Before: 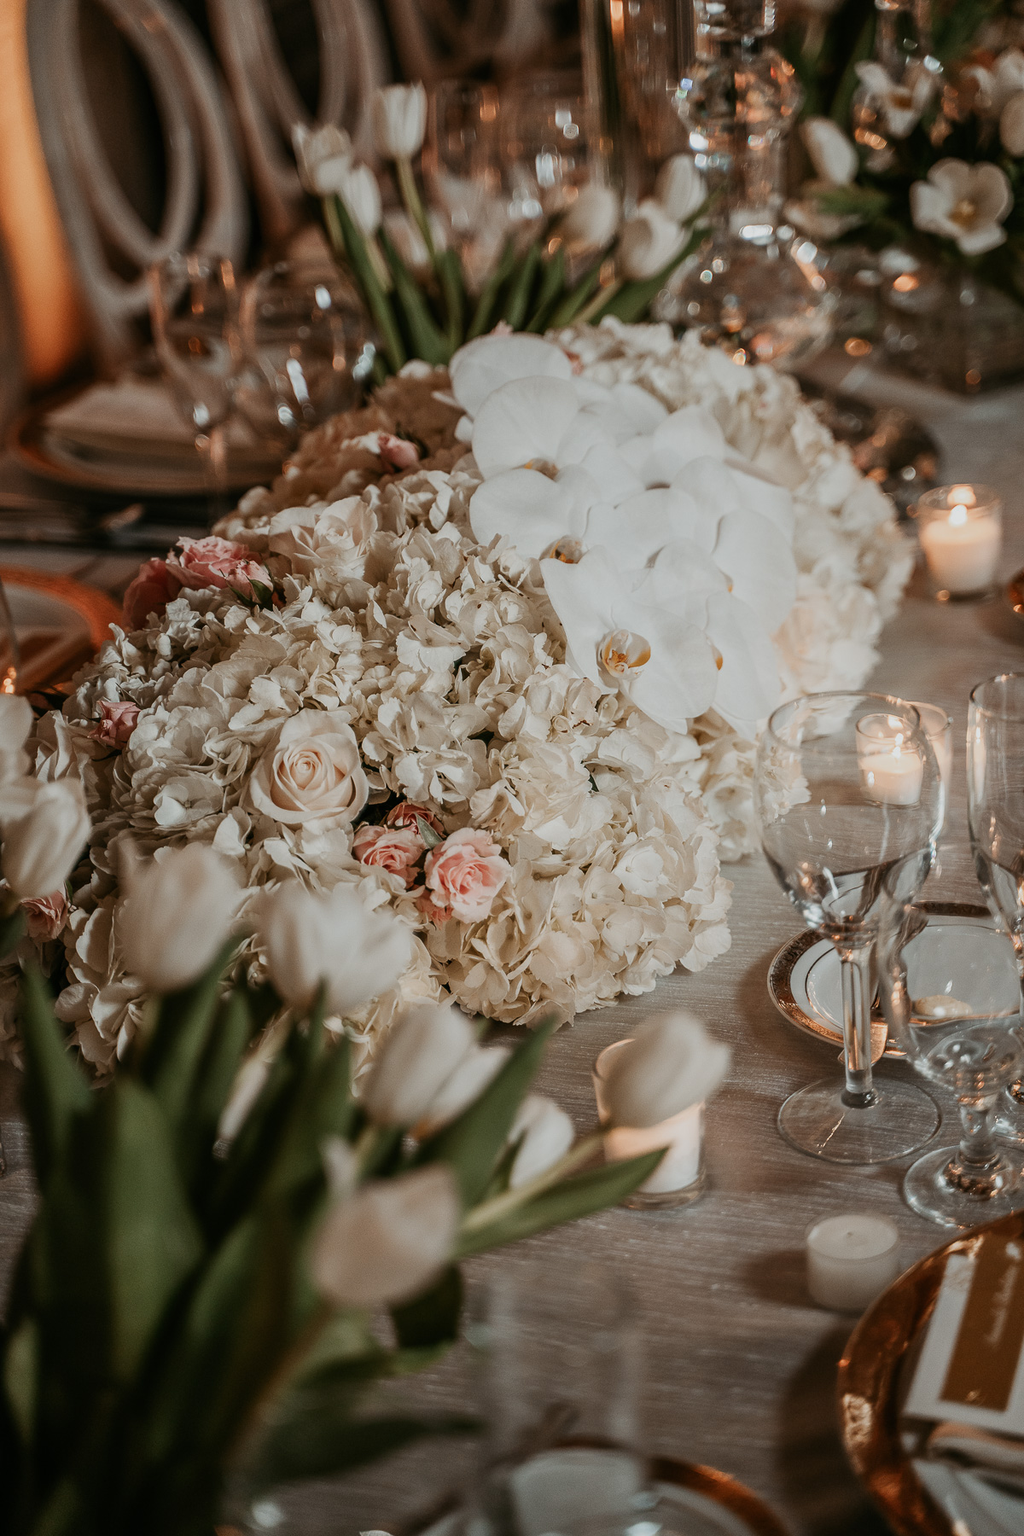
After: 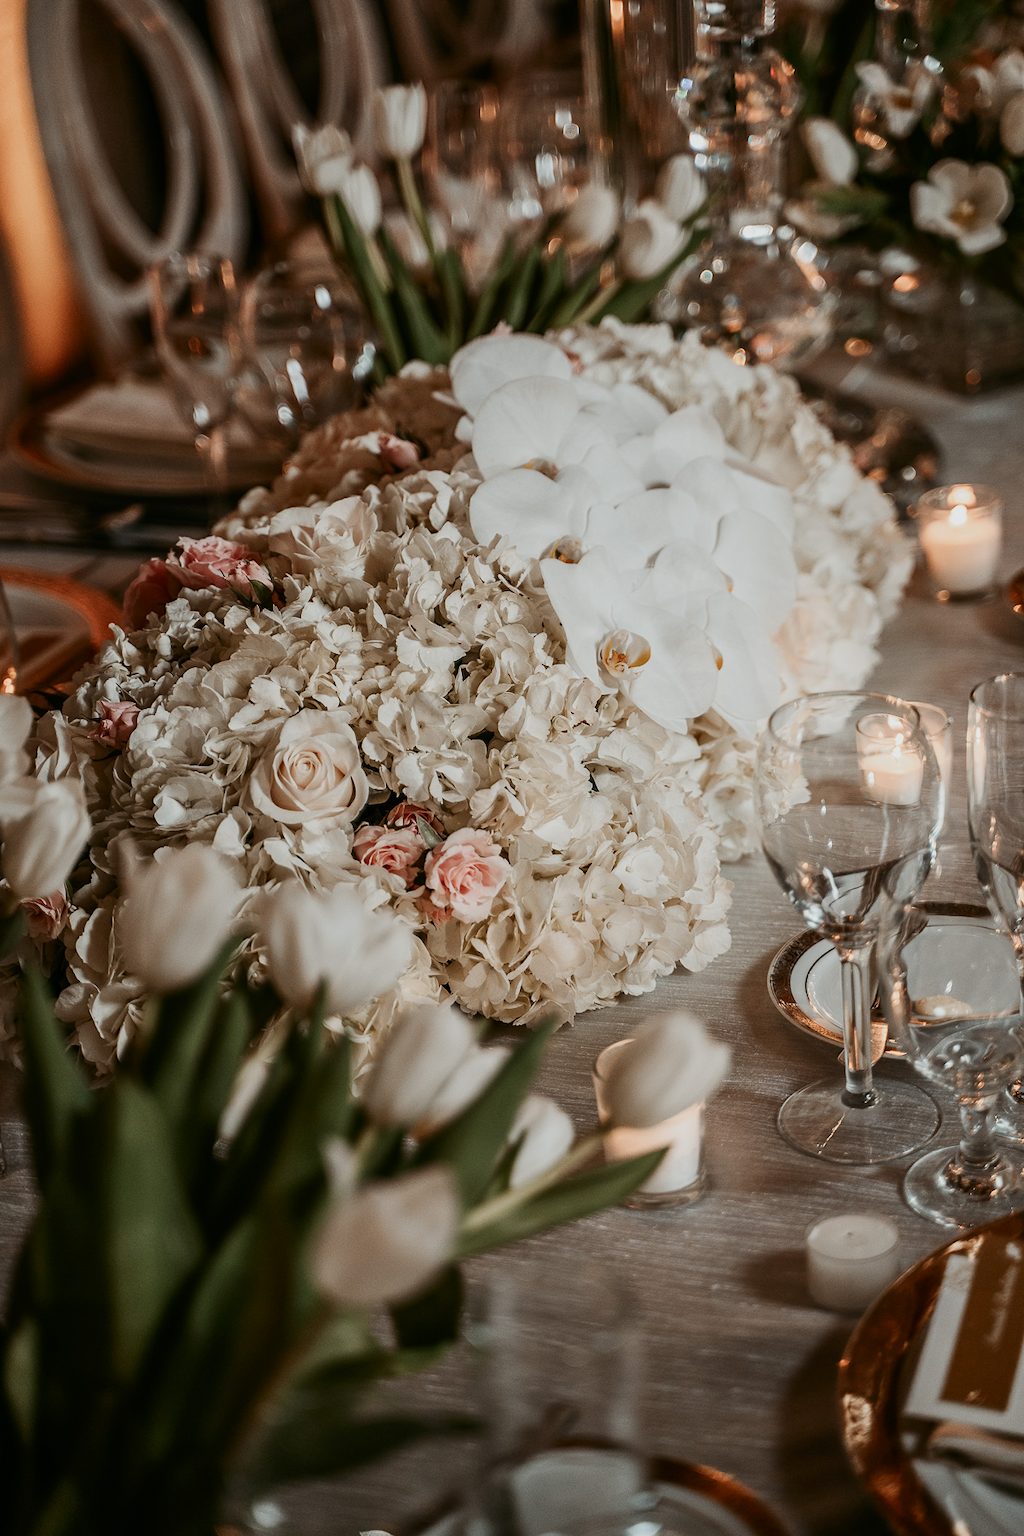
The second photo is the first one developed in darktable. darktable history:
contrast brightness saturation: contrast 0.144
